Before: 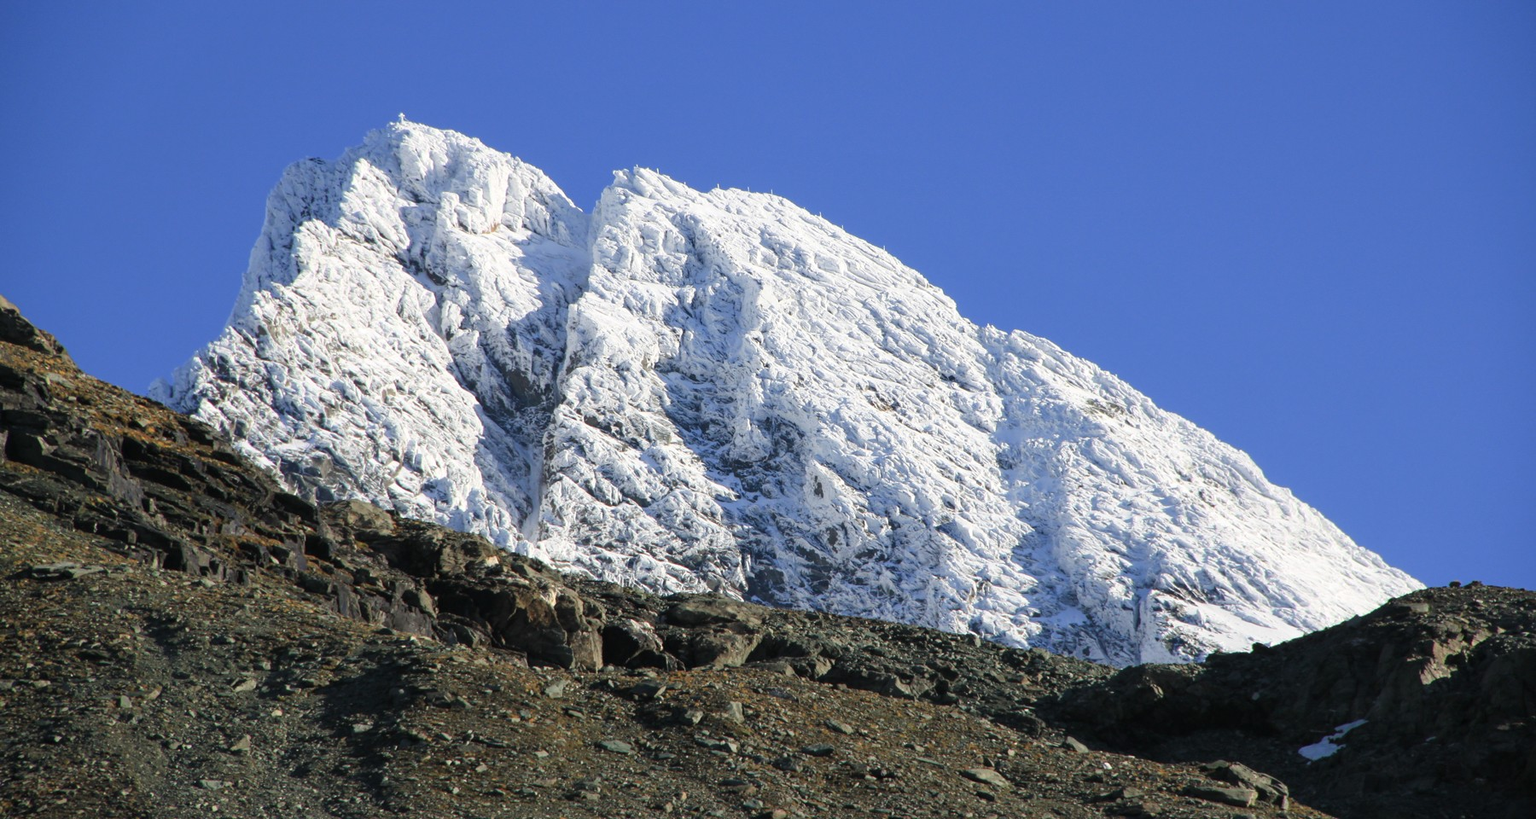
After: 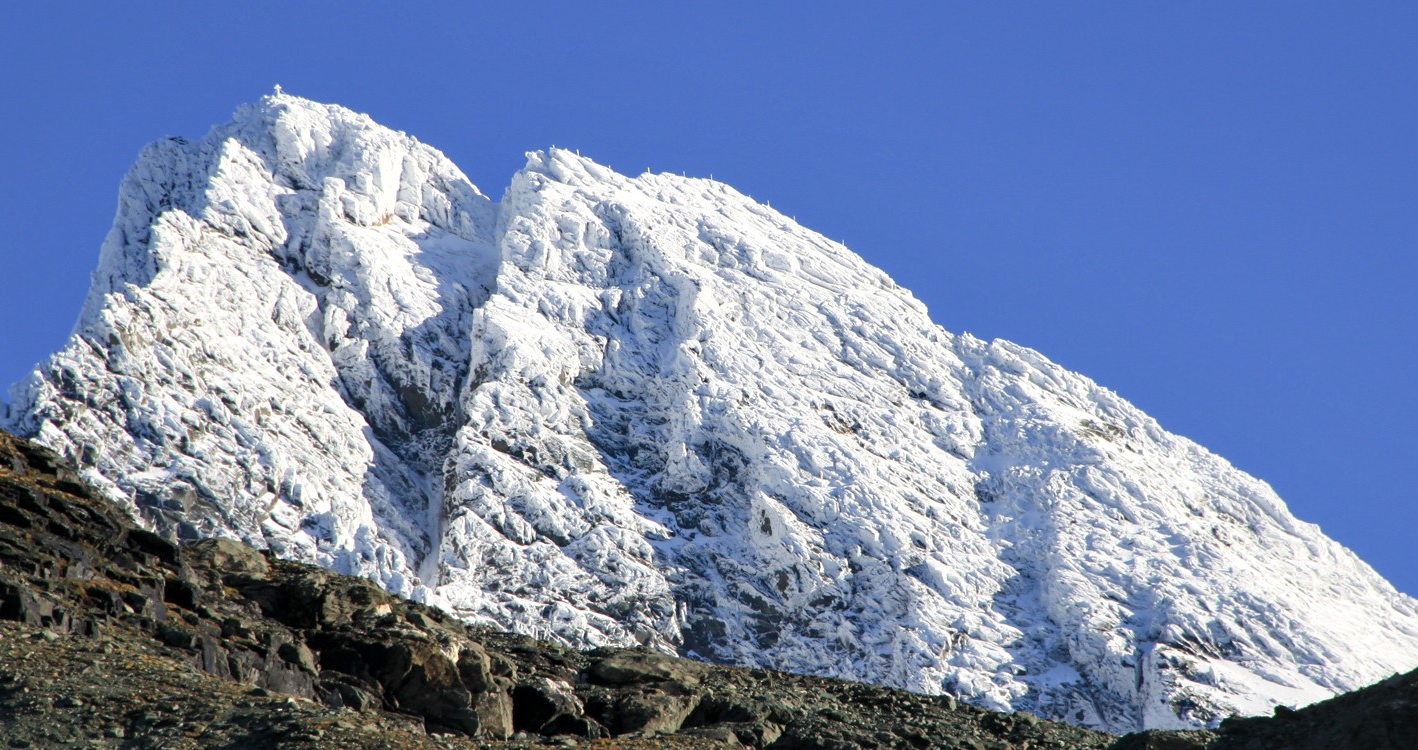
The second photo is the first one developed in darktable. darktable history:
contrast equalizer: octaves 7, y [[0.6 ×6], [0.55 ×6], [0 ×6], [0 ×6], [0 ×6]], mix 0.29
crop and rotate: left 10.77%, top 5.1%, right 10.41%, bottom 16.76%
